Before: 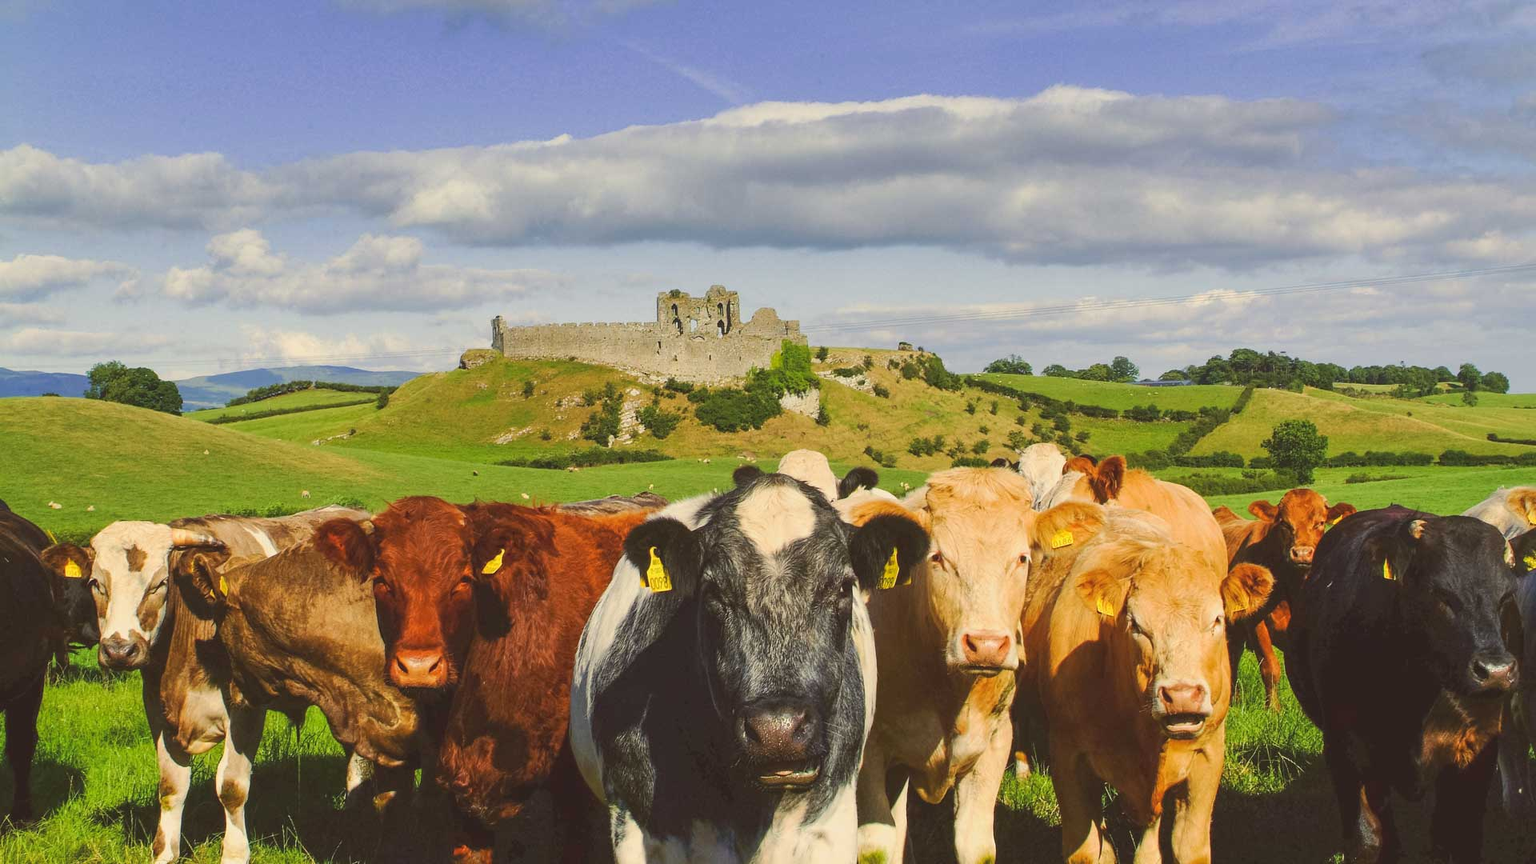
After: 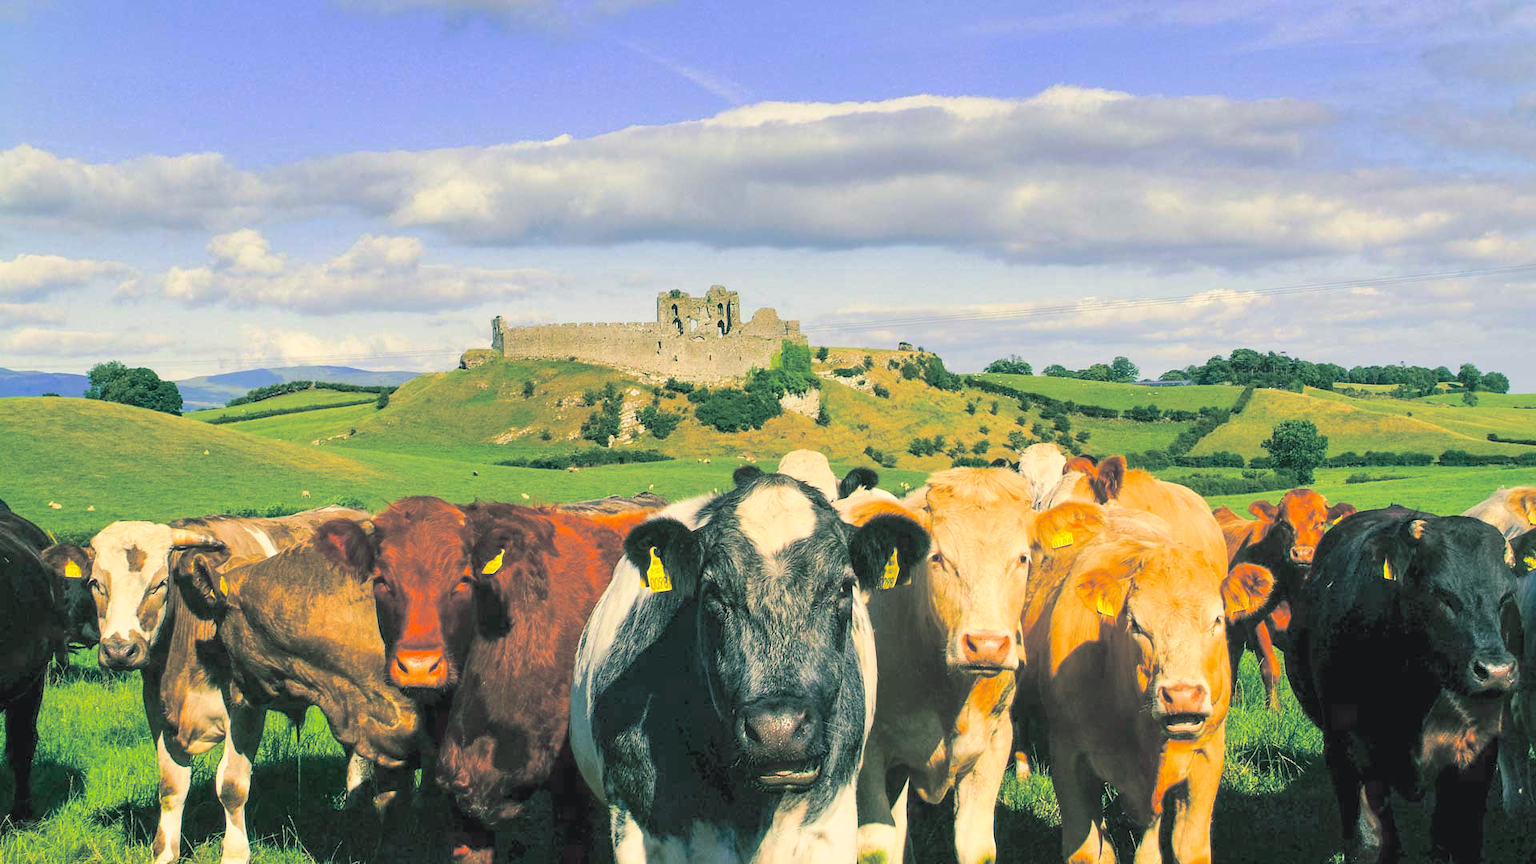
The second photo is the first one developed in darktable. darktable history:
base curve: curves: ch0 [(0.017, 0) (0.425, 0.441) (0.844, 0.933) (1, 1)], preserve colors none
levels: levels [0, 0.43, 0.984]
split-toning: shadows › hue 186.43°, highlights › hue 49.29°, compress 30.29%
